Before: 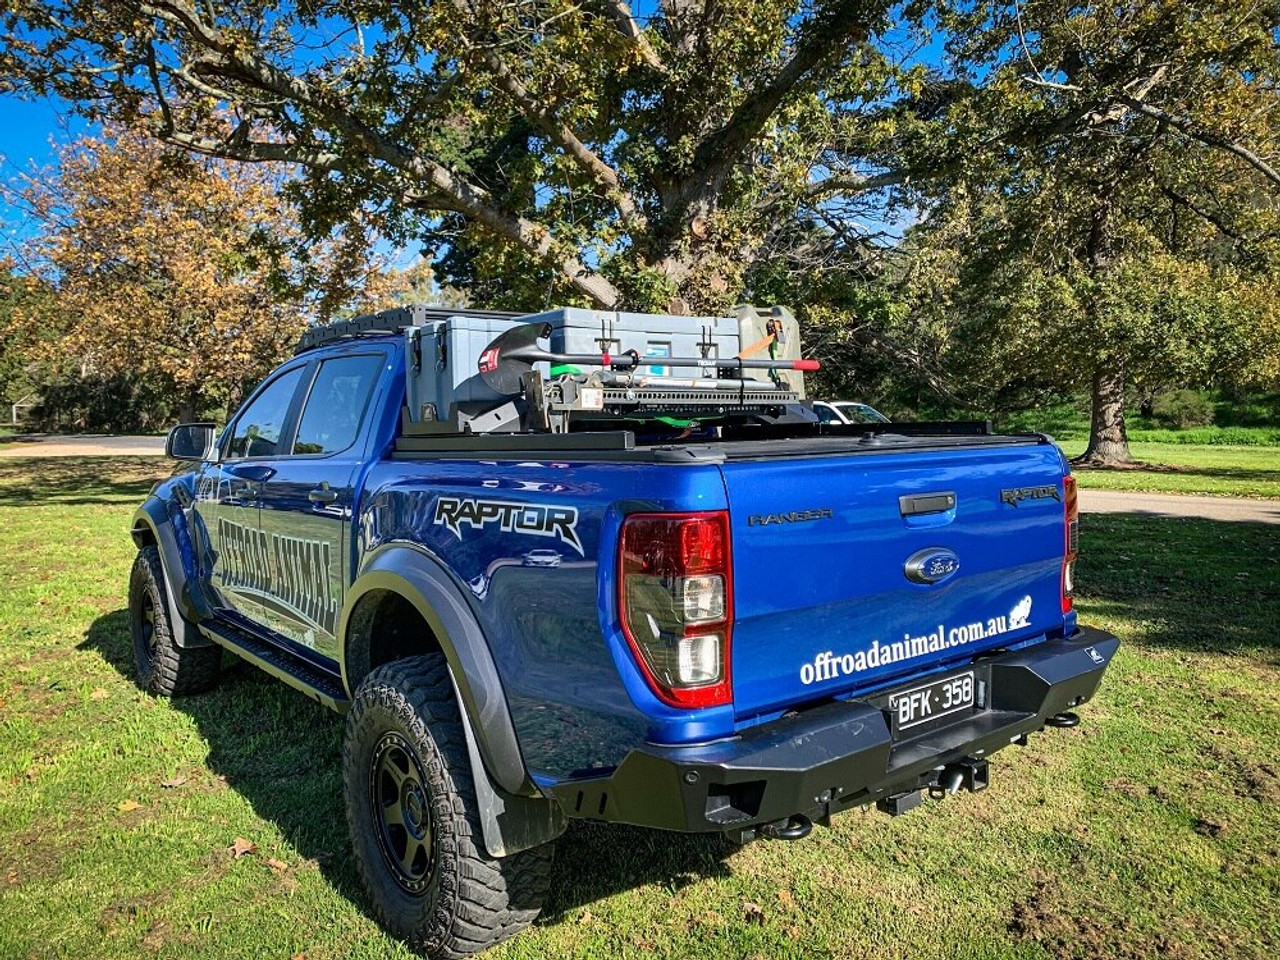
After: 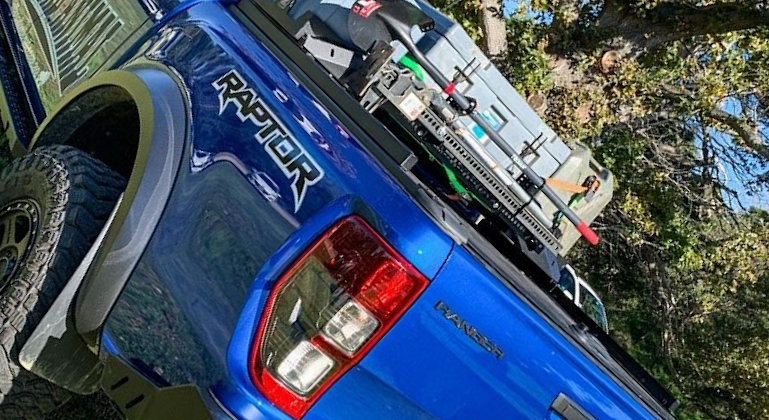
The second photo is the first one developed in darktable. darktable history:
exposure: exposure -0.04 EV, compensate highlight preservation false
crop and rotate: angle -44.74°, top 16.05%, right 0.922%, bottom 11.692%
